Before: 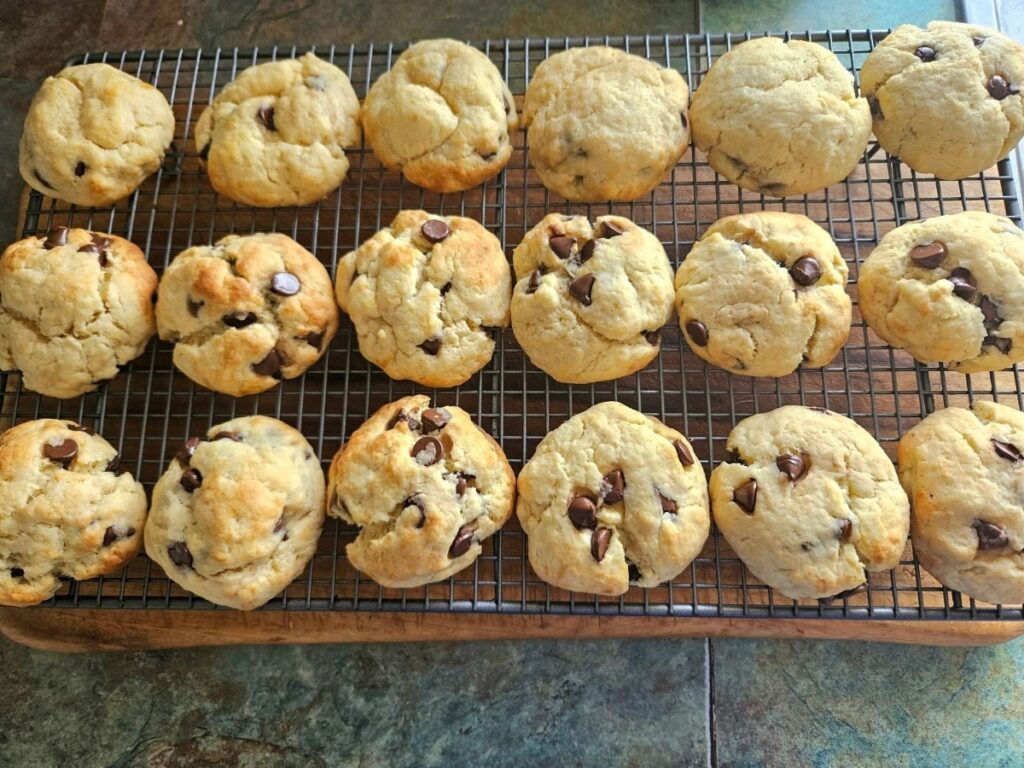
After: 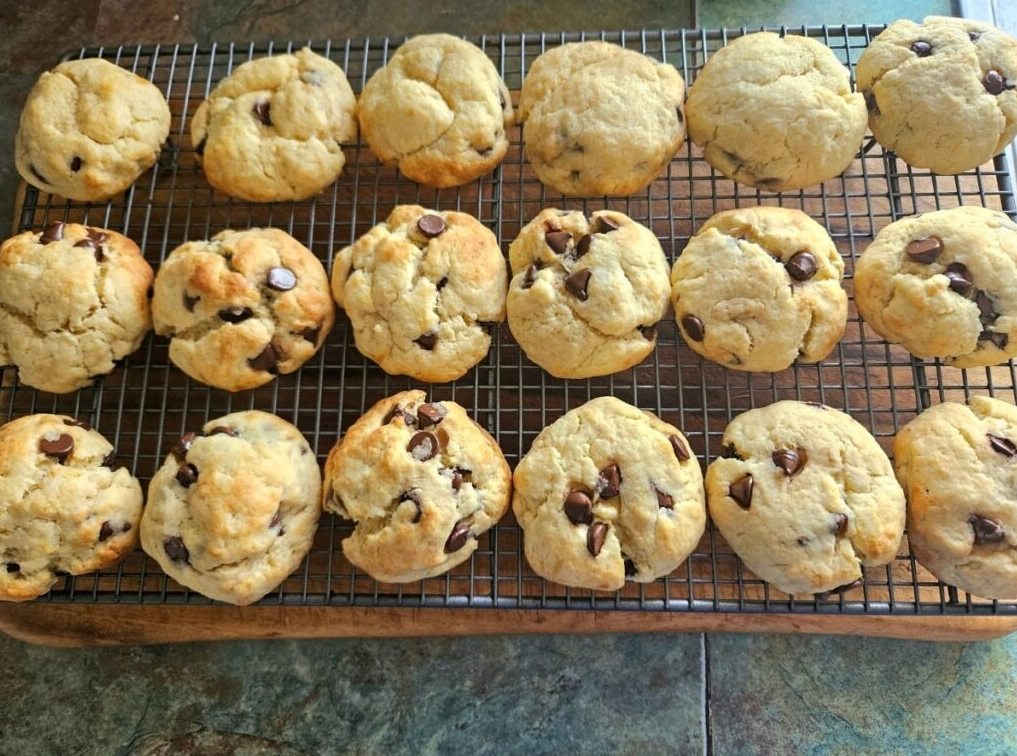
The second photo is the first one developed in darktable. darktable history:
contrast brightness saturation: contrast 0.055
crop: left 0.456%, top 0.715%, right 0.221%, bottom 0.815%
